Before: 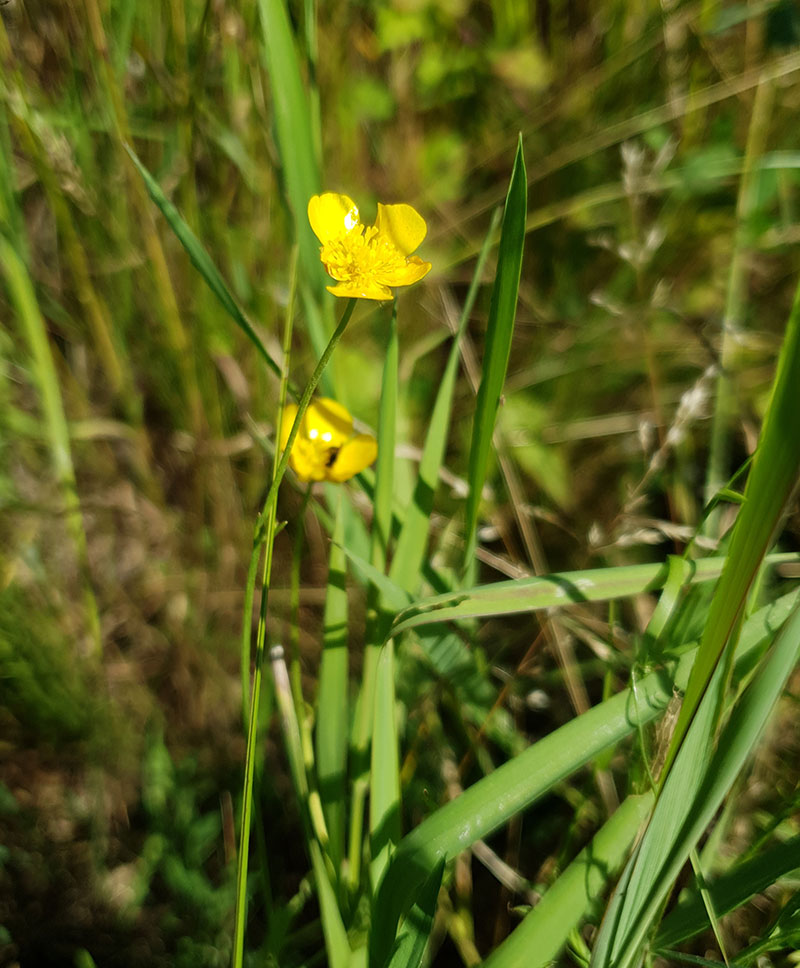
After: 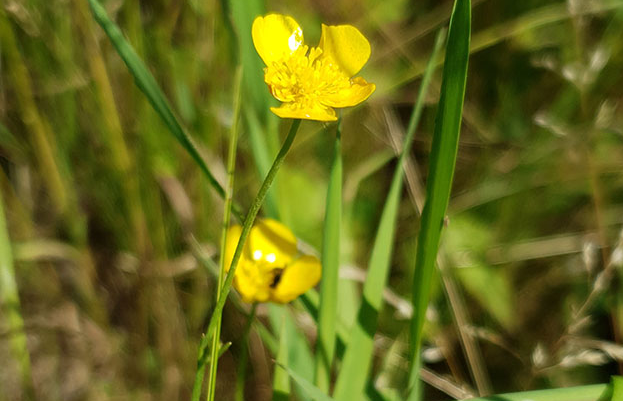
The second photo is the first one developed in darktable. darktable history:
sharpen: radius 2.892, amount 0.884, threshold 47.229
crop: left 7.083%, top 18.594%, right 14.387%, bottom 39.912%
